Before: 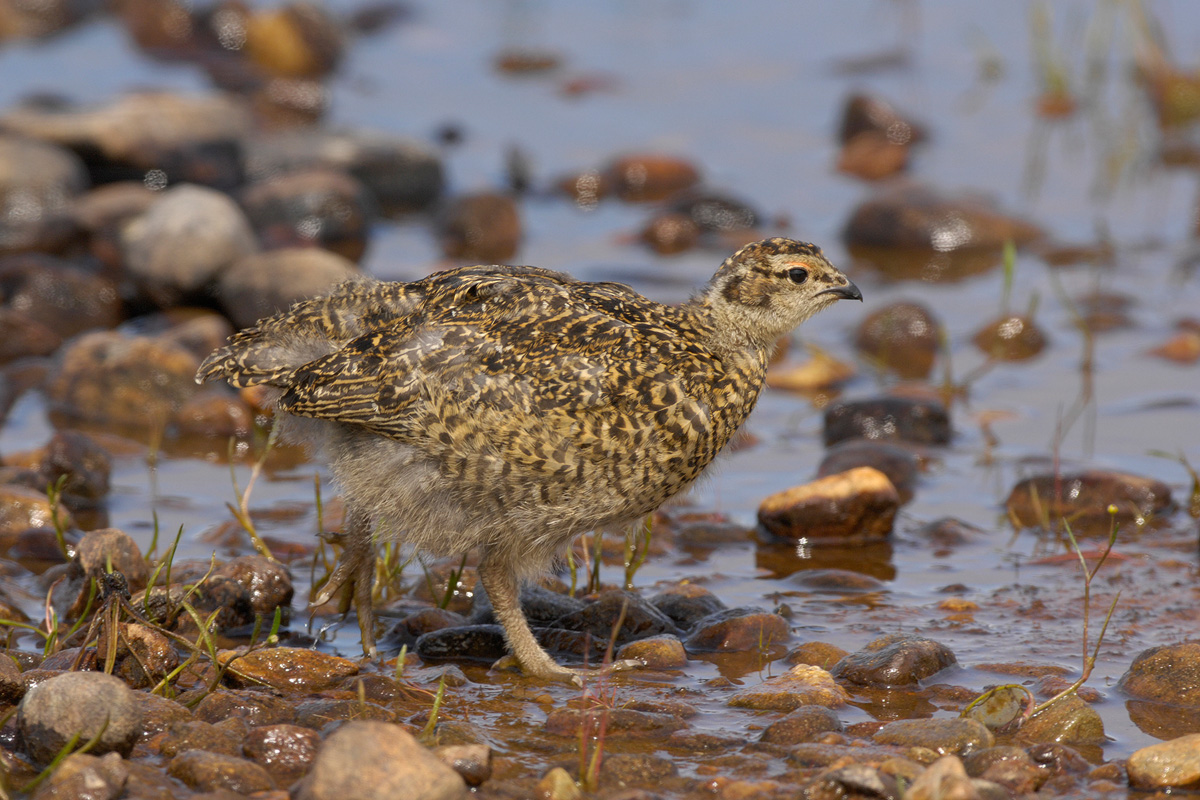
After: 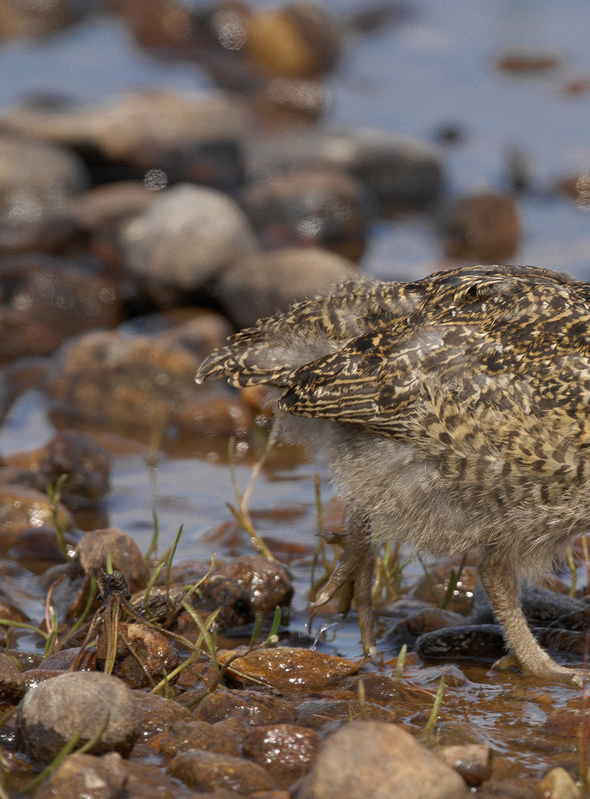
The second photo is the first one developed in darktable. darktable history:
crop and rotate: left 0.001%, top 0%, right 50.762%
color zones: curves: ch0 [(0, 0.5) (0.125, 0.4) (0.25, 0.5) (0.375, 0.4) (0.5, 0.4) (0.625, 0.35) (0.75, 0.35) (0.875, 0.5)]; ch1 [(0, 0.35) (0.125, 0.45) (0.25, 0.35) (0.375, 0.35) (0.5, 0.35) (0.625, 0.35) (0.75, 0.45) (0.875, 0.35)]; ch2 [(0, 0.6) (0.125, 0.5) (0.25, 0.5) (0.375, 0.6) (0.5, 0.6) (0.625, 0.5) (0.75, 0.5) (0.875, 0.5)]
